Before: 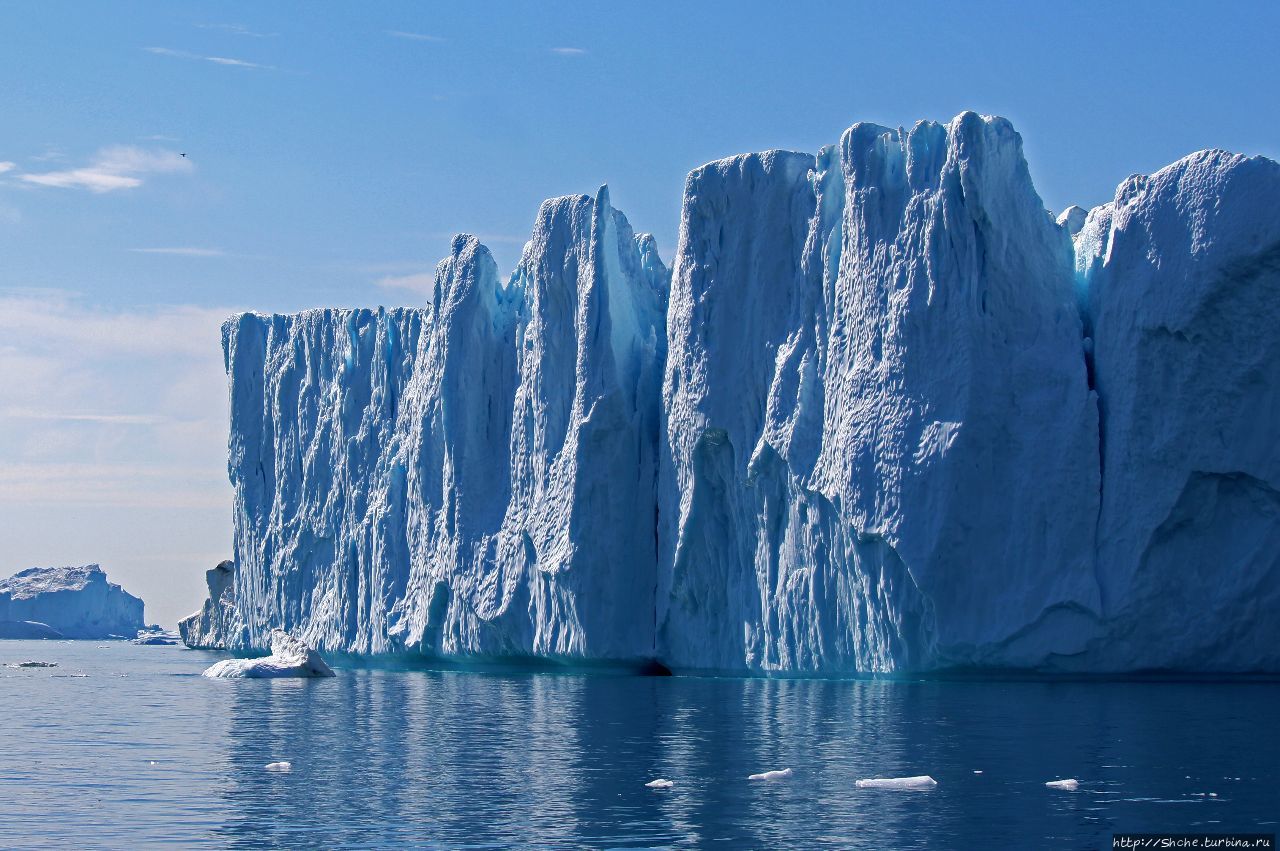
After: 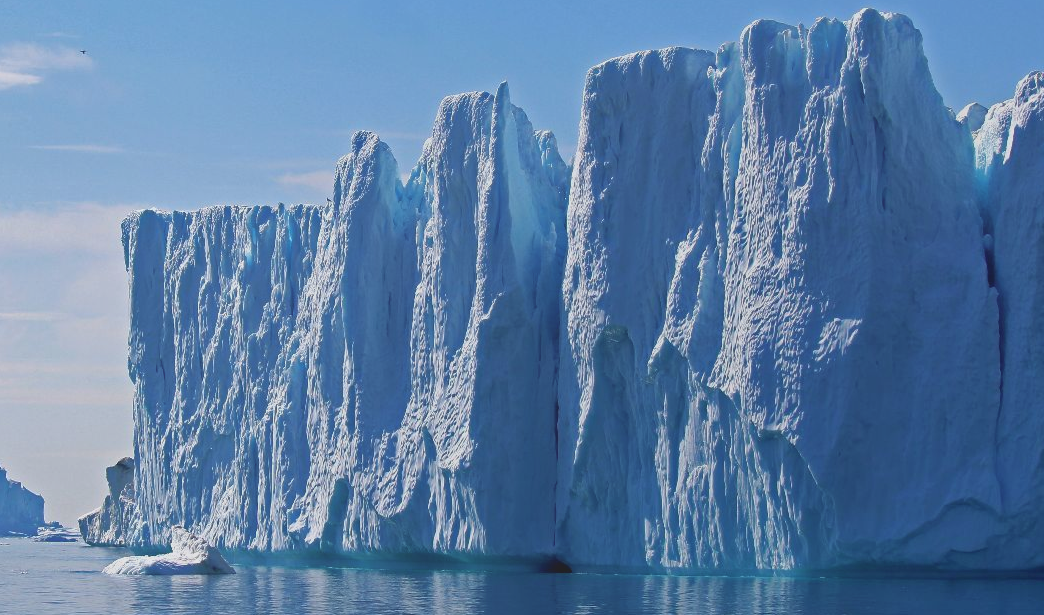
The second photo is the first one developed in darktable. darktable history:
crop: left 7.883%, top 12.16%, right 10.477%, bottom 15.469%
local contrast: detail 69%
contrast brightness saturation: saturation -0.088
exposure: black level correction 0.001, exposure 0.142 EV, compensate highlight preservation false
shadows and highlights: soften with gaussian
